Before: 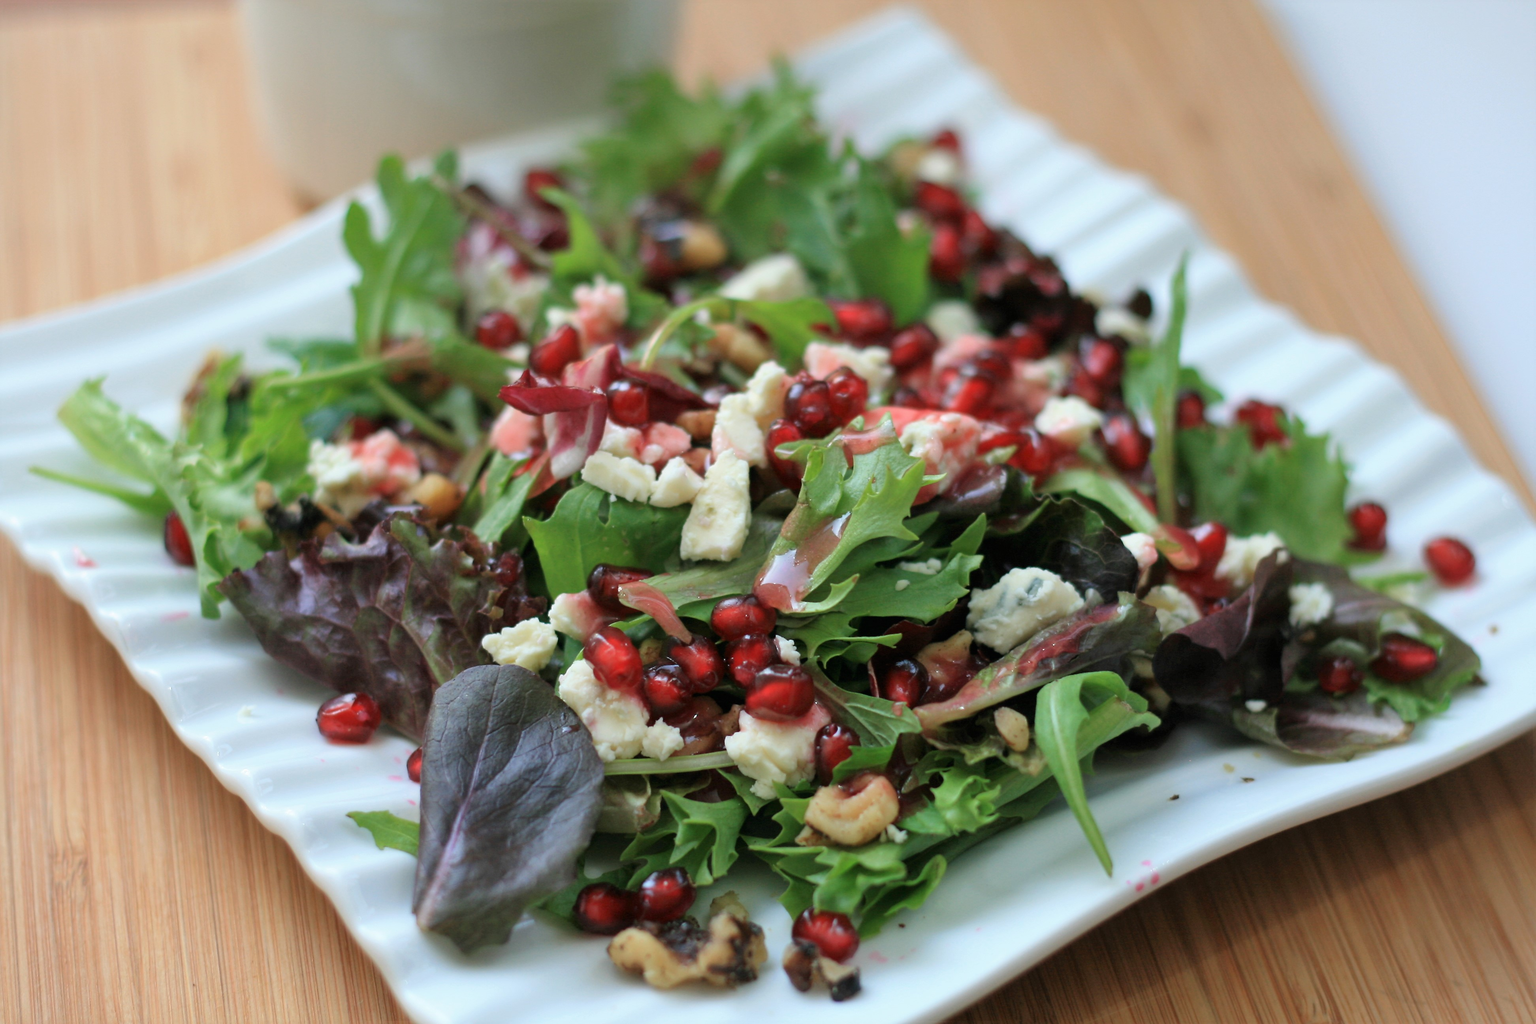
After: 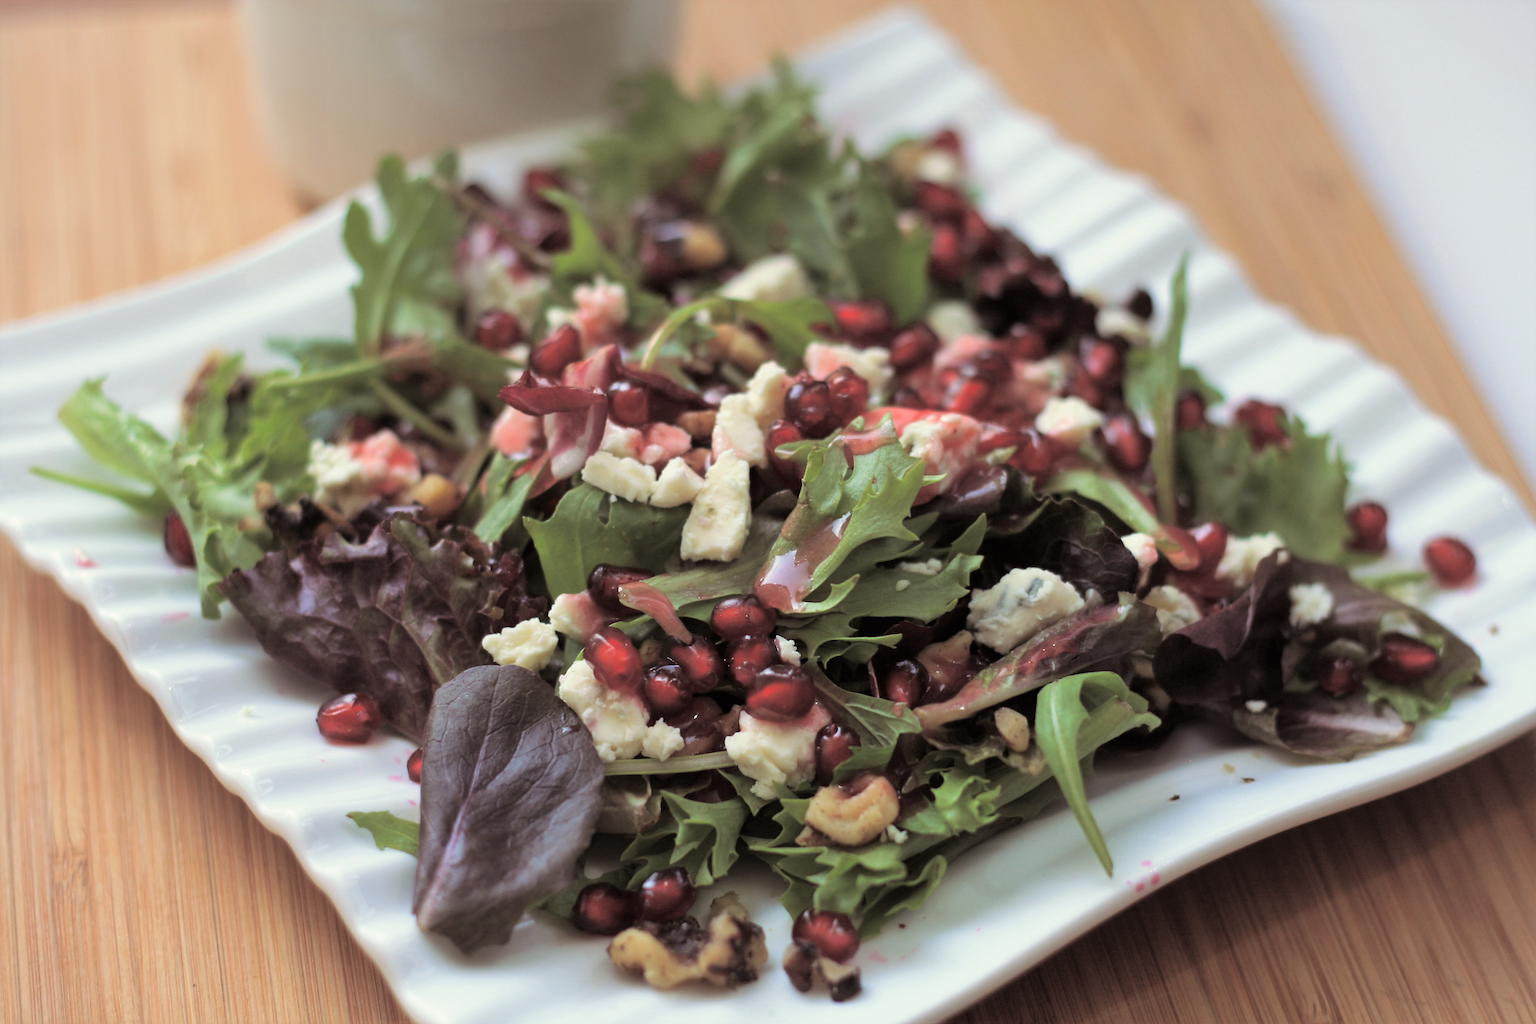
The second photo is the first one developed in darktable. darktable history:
split-toning: shadows › saturation 0.2
color correction: highlights a* 3.84, highlights b* 5.07
